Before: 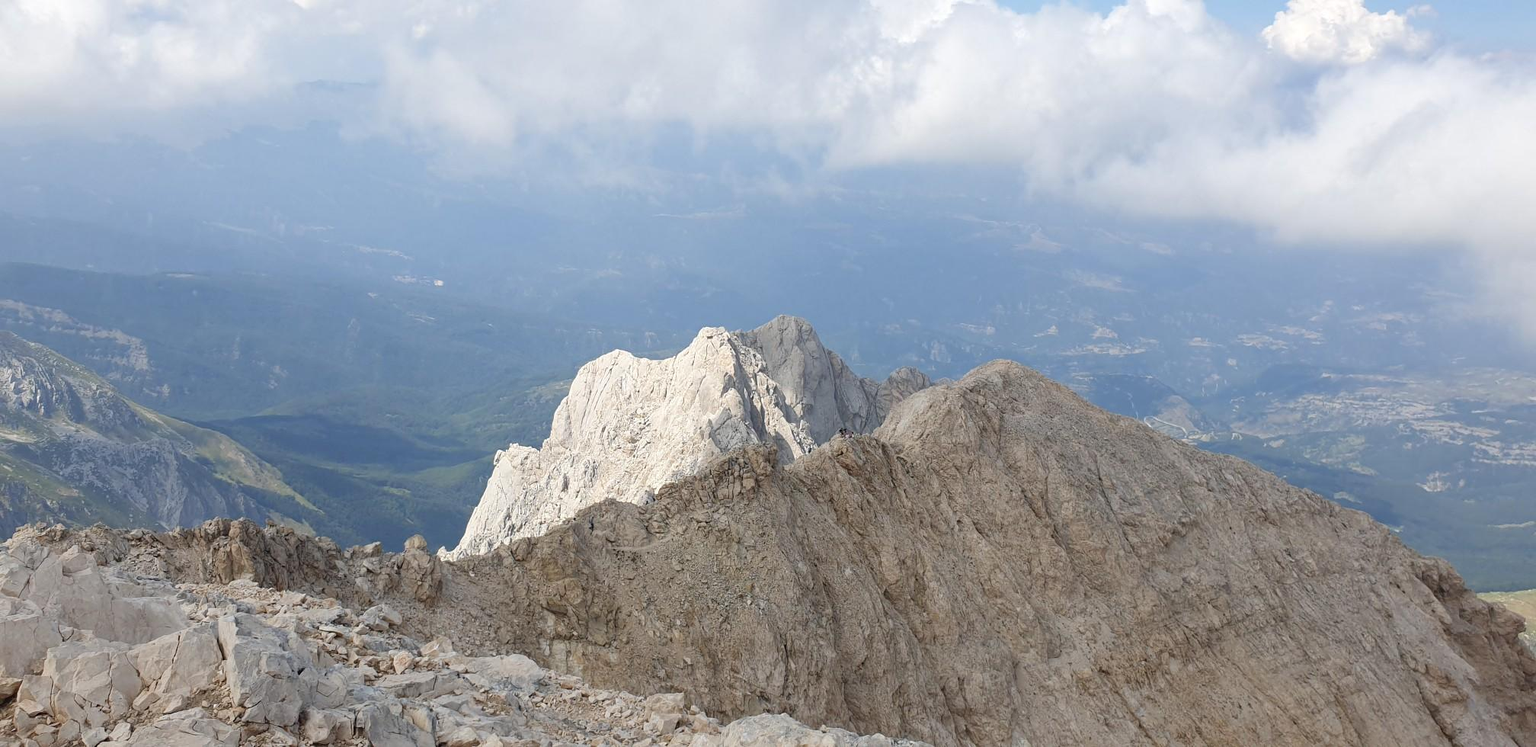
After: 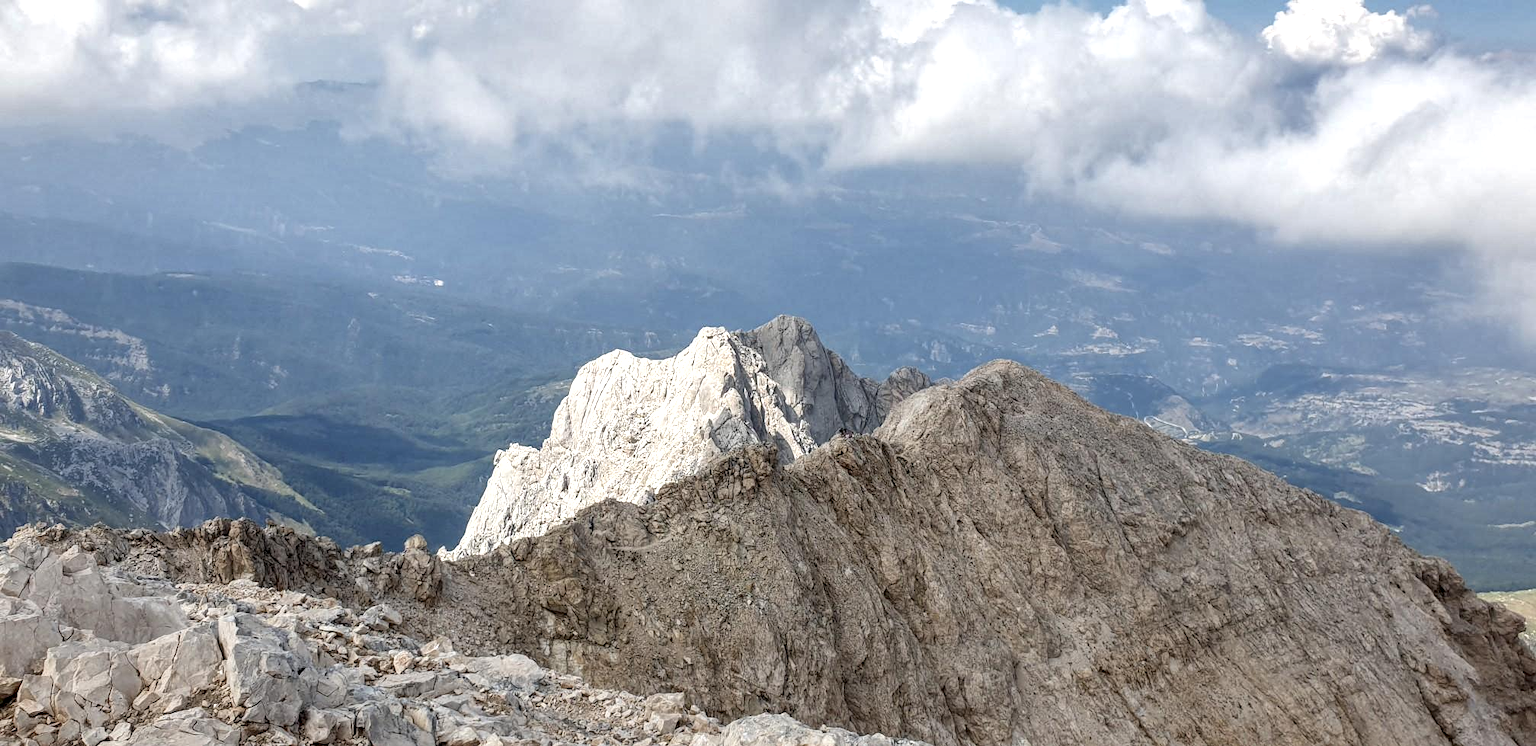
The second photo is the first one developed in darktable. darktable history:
shadows and highlights: shadows 20.91, highlights -35.45, soften with gaussian
local contrast: highlights 79%, shadows 56%, detail 175%, midtone range 0.428
